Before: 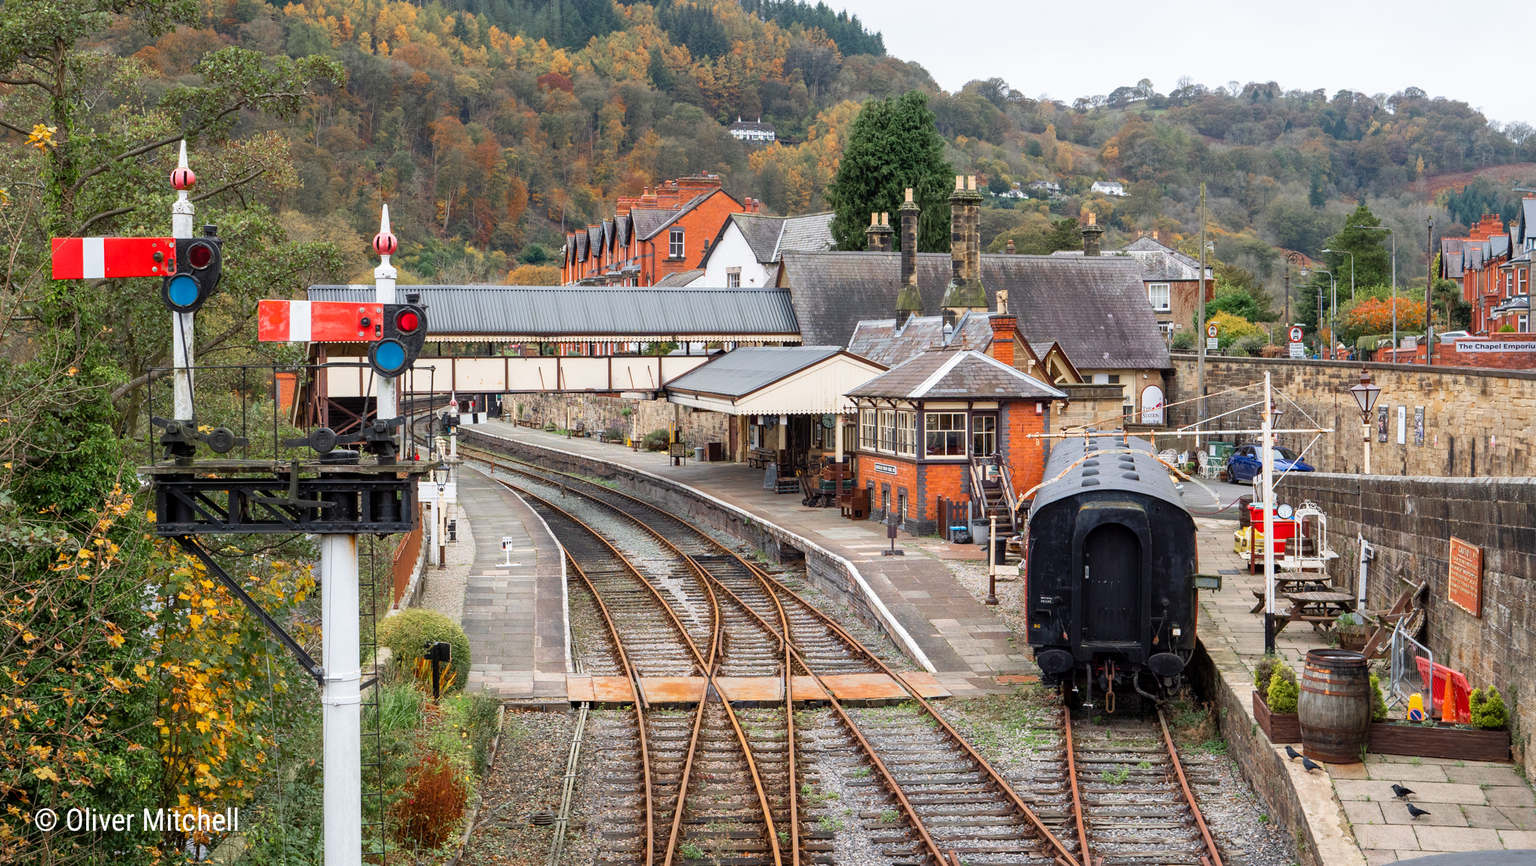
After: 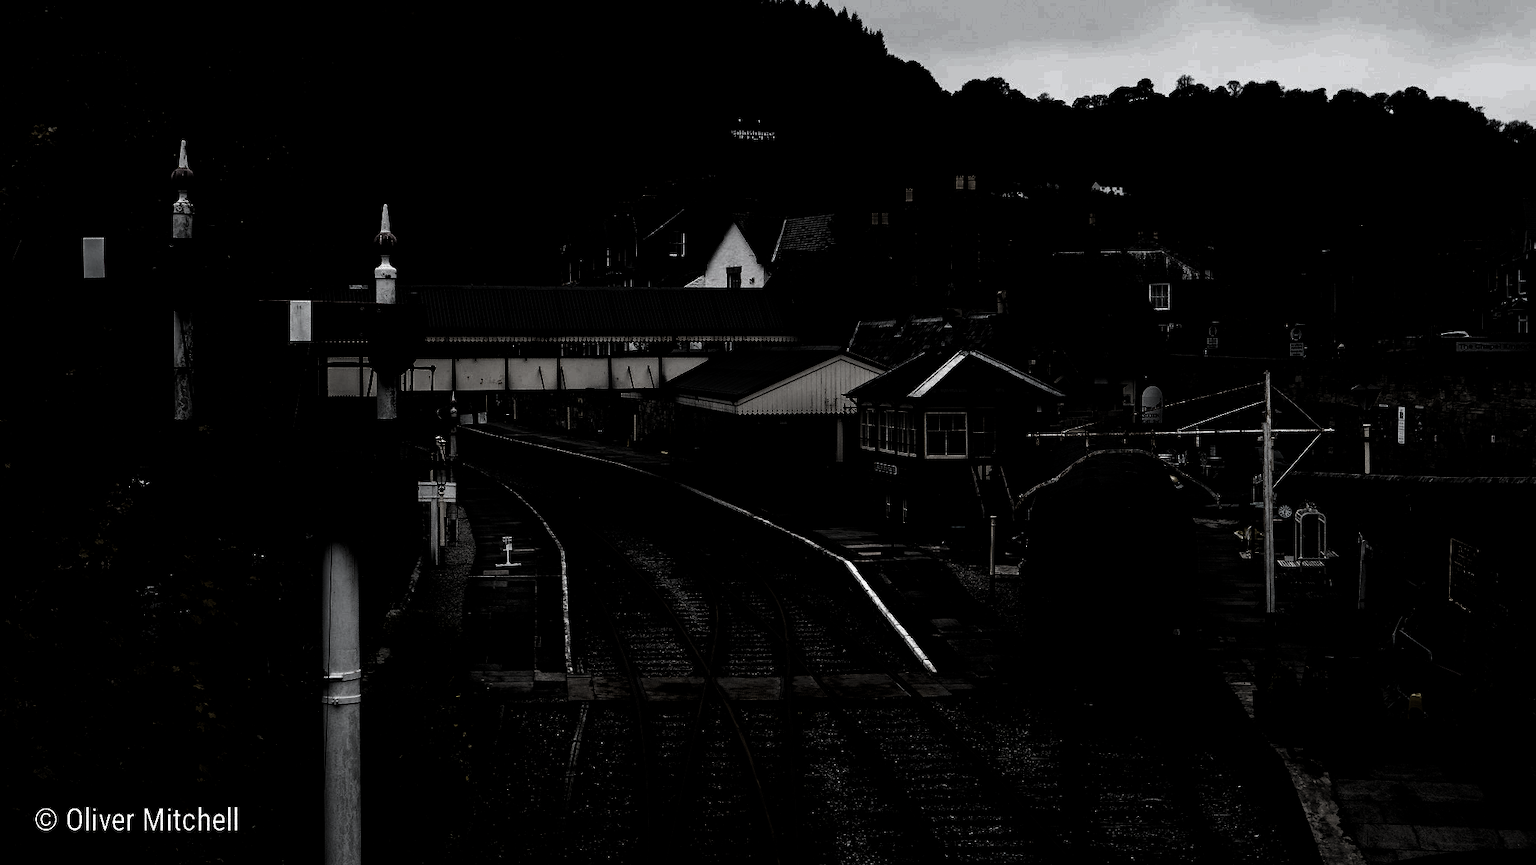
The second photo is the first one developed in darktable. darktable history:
tone curve: curves: ch0 [(0, 0.012) (0.056, 0.046) (0.218, 0.213) (0.606, 0.62) (0.82, 0.846) (1, 1)]; ch1 [(0, 0) (0.226, 0.261) (0.403, 0.437) (0.469, 0.472) (0.495, 0.499) (0.514, 0.504) (0.545, 0.555) (0.59, 0.598) (0.714, 0.733) (1, 1)]; ch2 [(0, 0) (0.269, 0.299) (0.459, 0.45) (0.498, 0.499) (0.523, 0.512) (0.568, 0.558) (0.634, 0.617) (0.702, 0.662) (0.781, 0.775) (1, 1)], preserve colors none
levels: levels [0.721, 0.937, 0.997]
